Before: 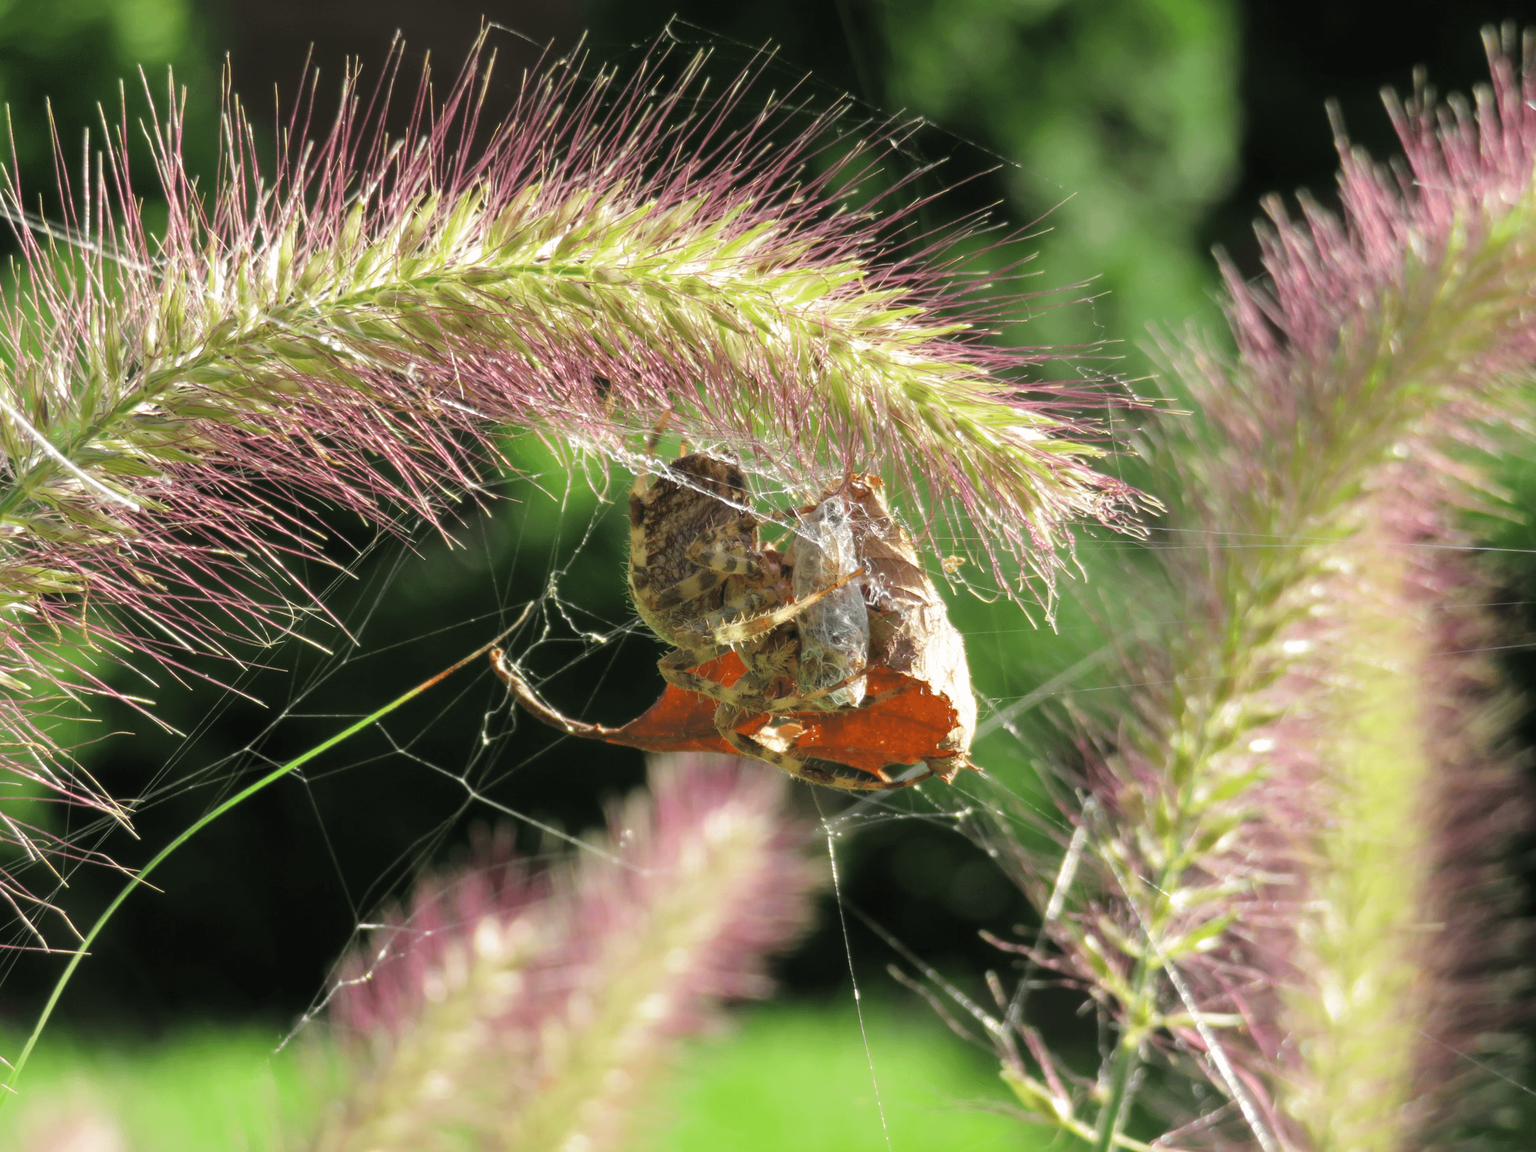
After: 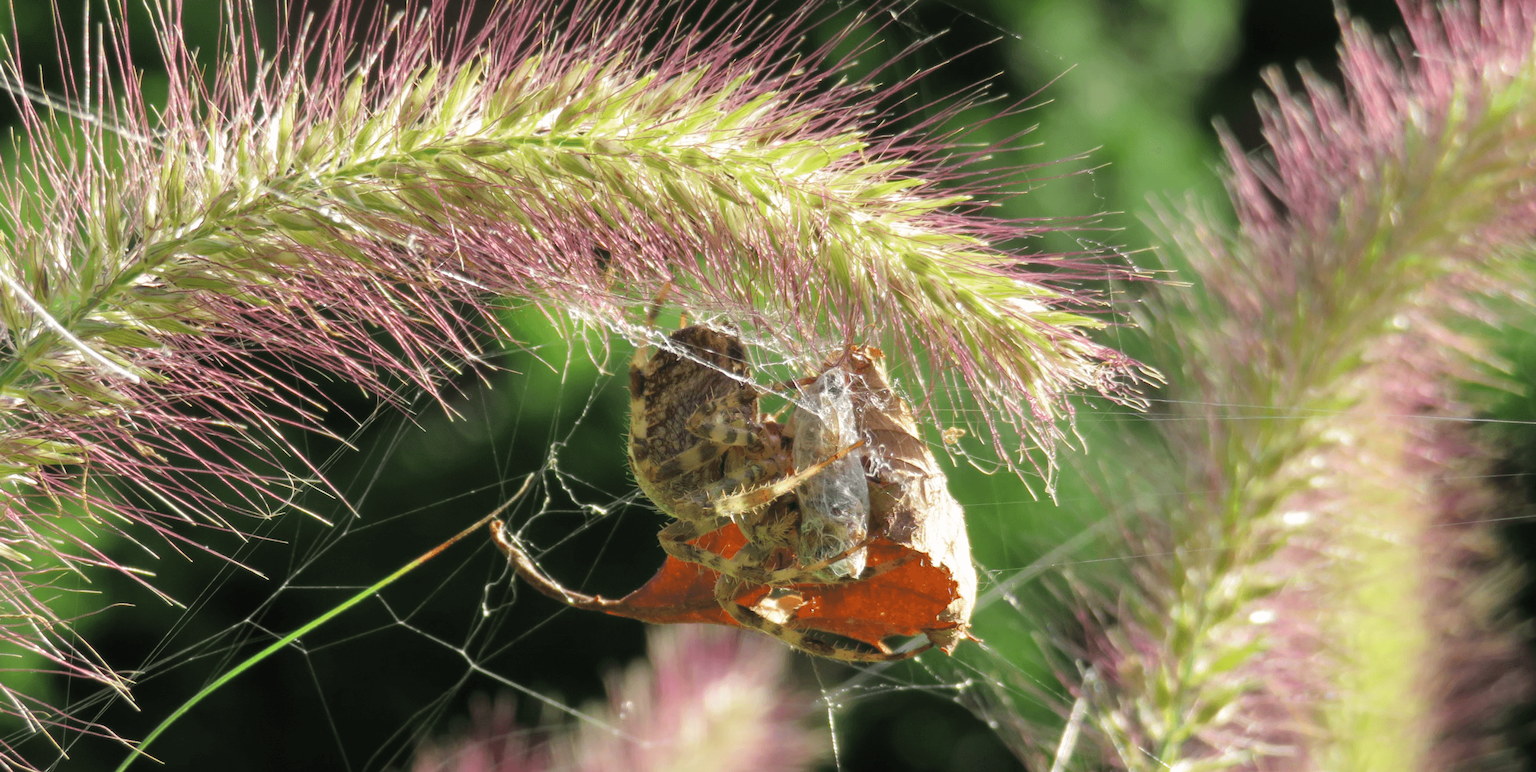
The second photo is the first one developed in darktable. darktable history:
crop: top 11.182%, bottom 21.774%
